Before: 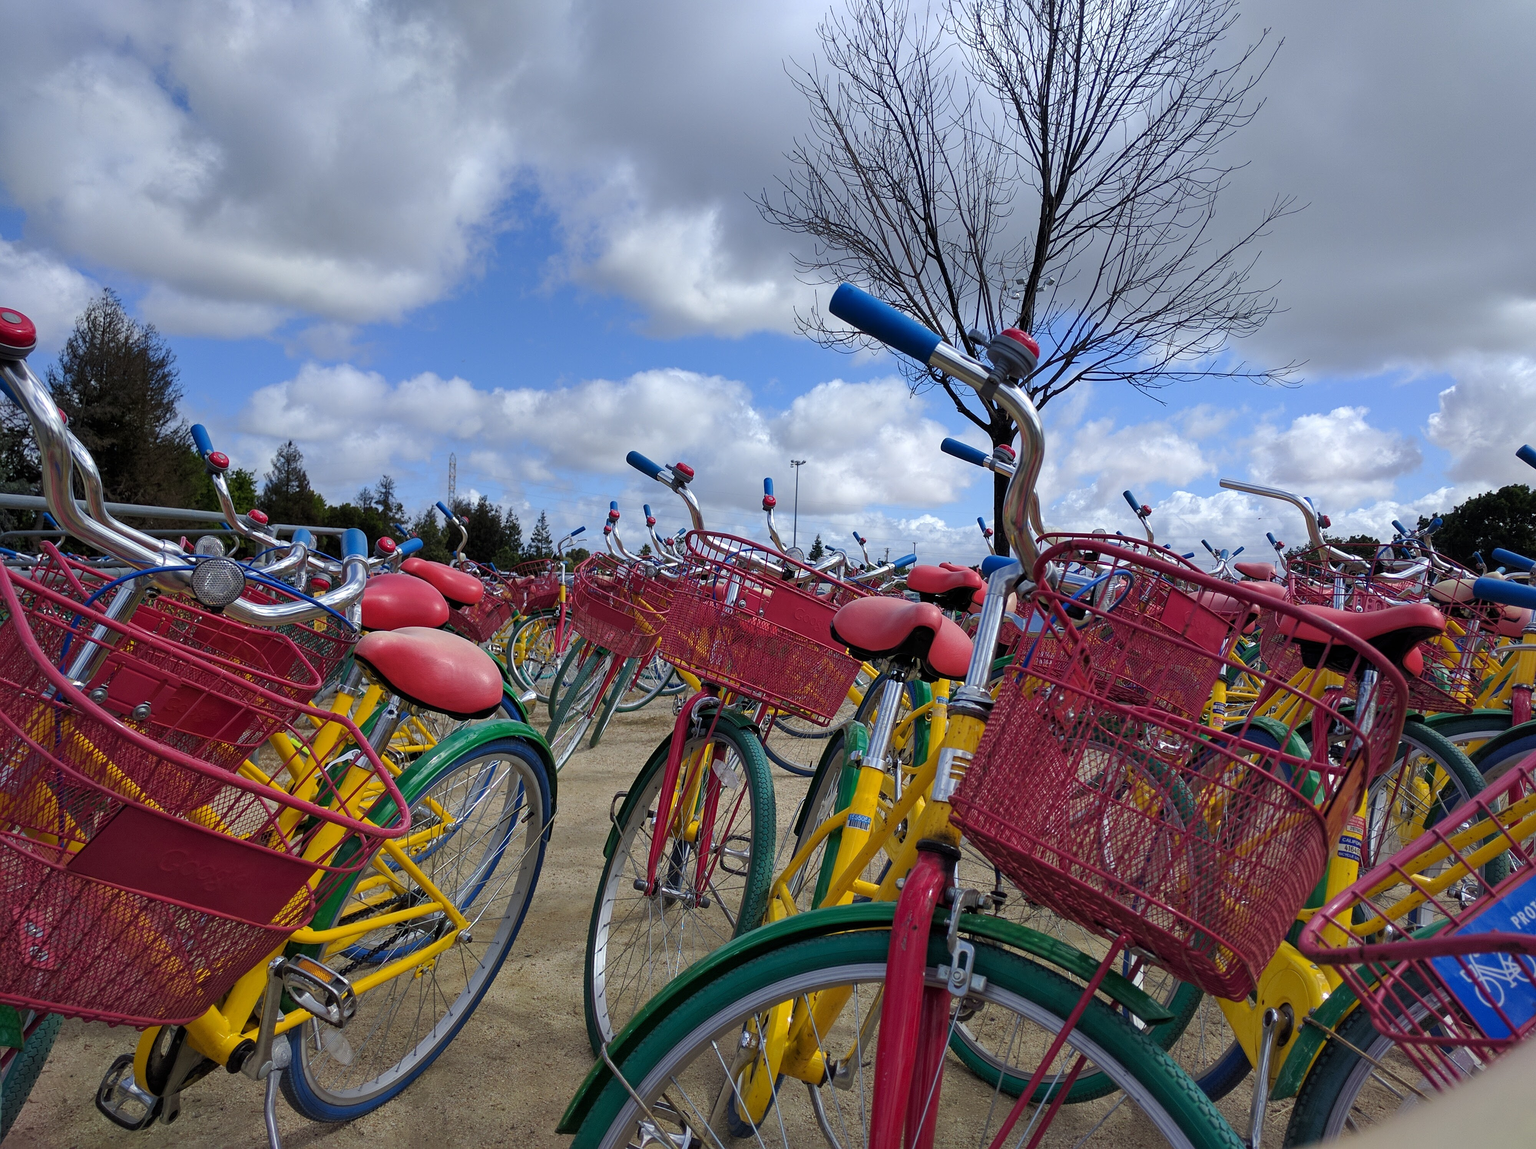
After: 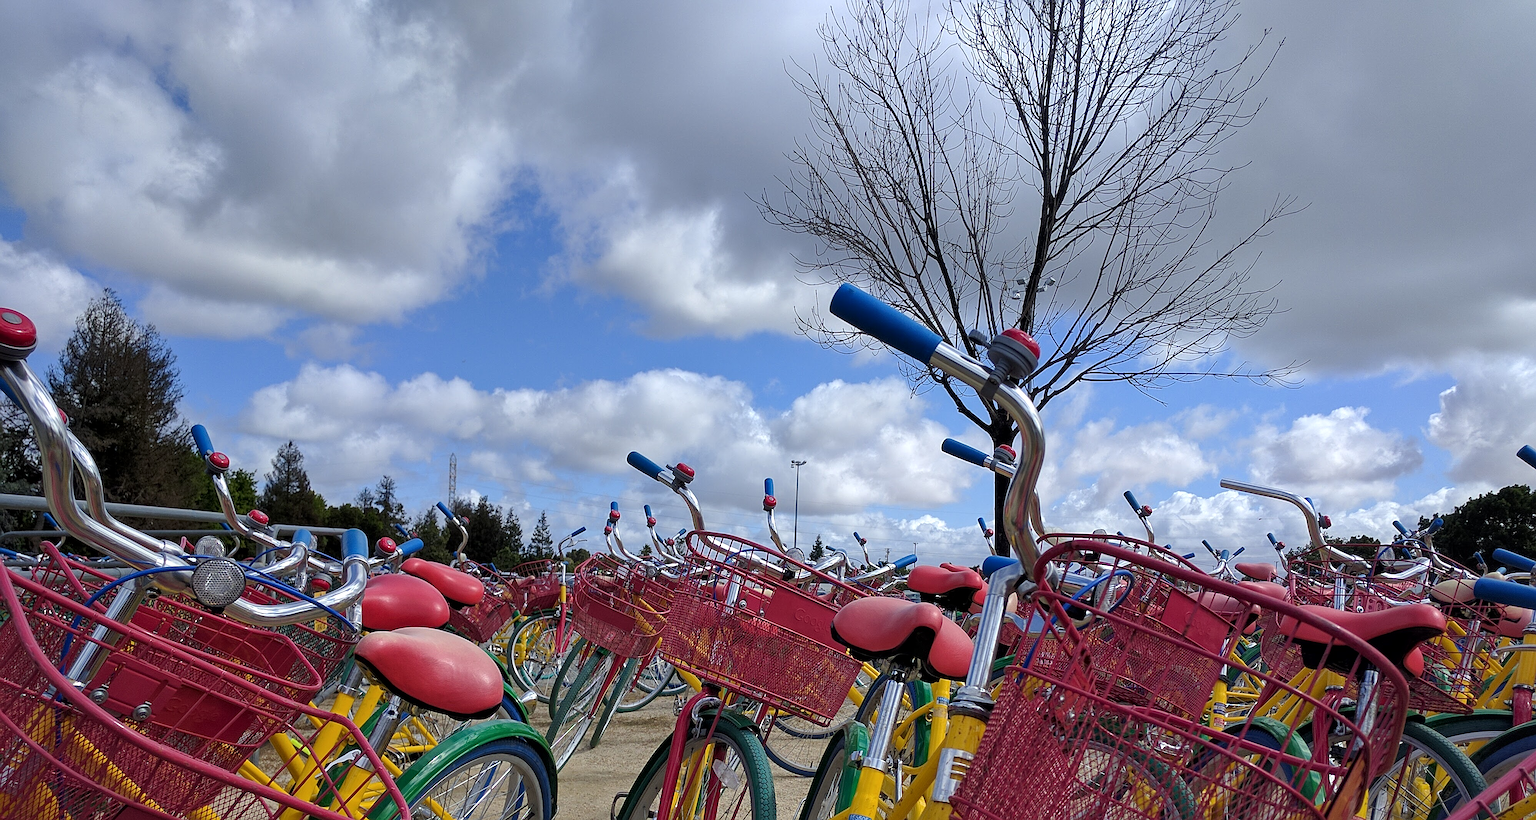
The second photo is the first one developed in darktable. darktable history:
local contrast: mode bilateral grid, contrast 20, coarseness 50, detail 120%, midtone range 0.2
sharpen: on, module defaults
crop: bottom 28.576%
